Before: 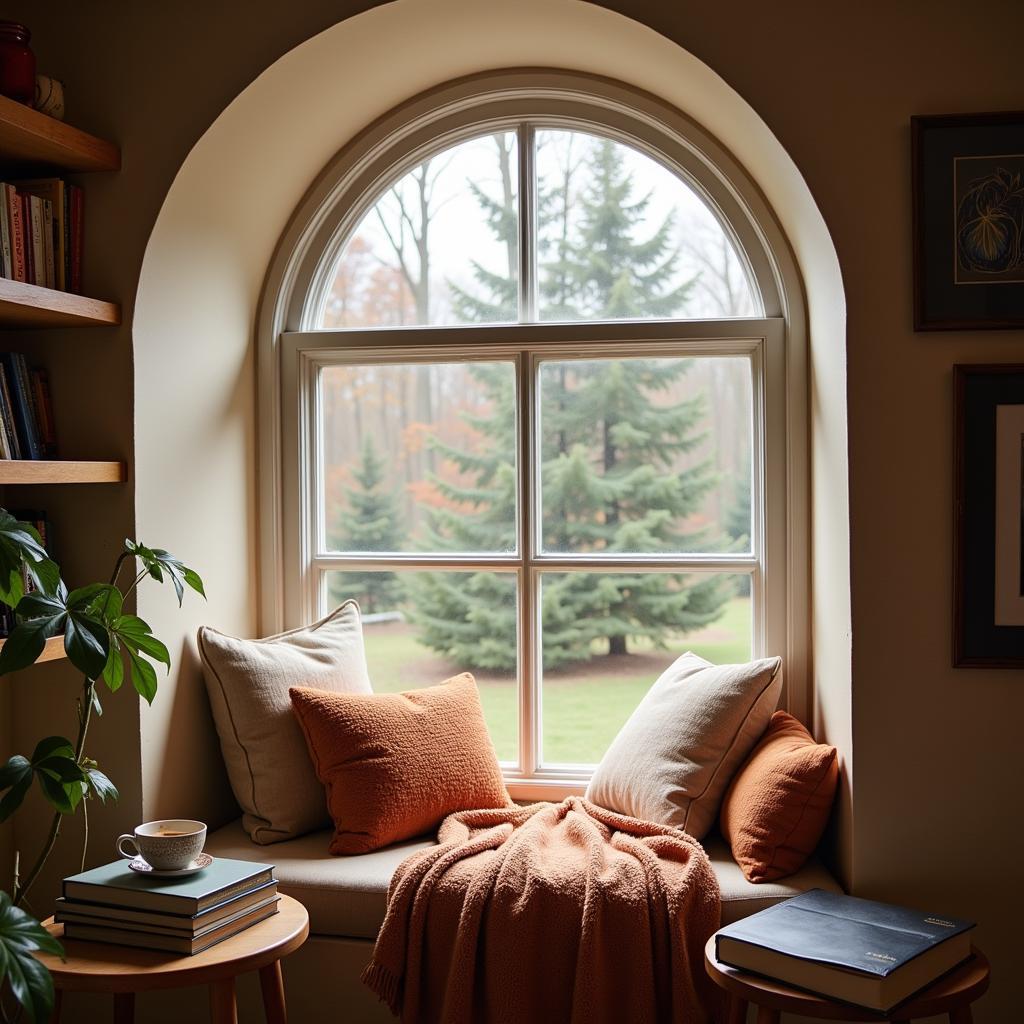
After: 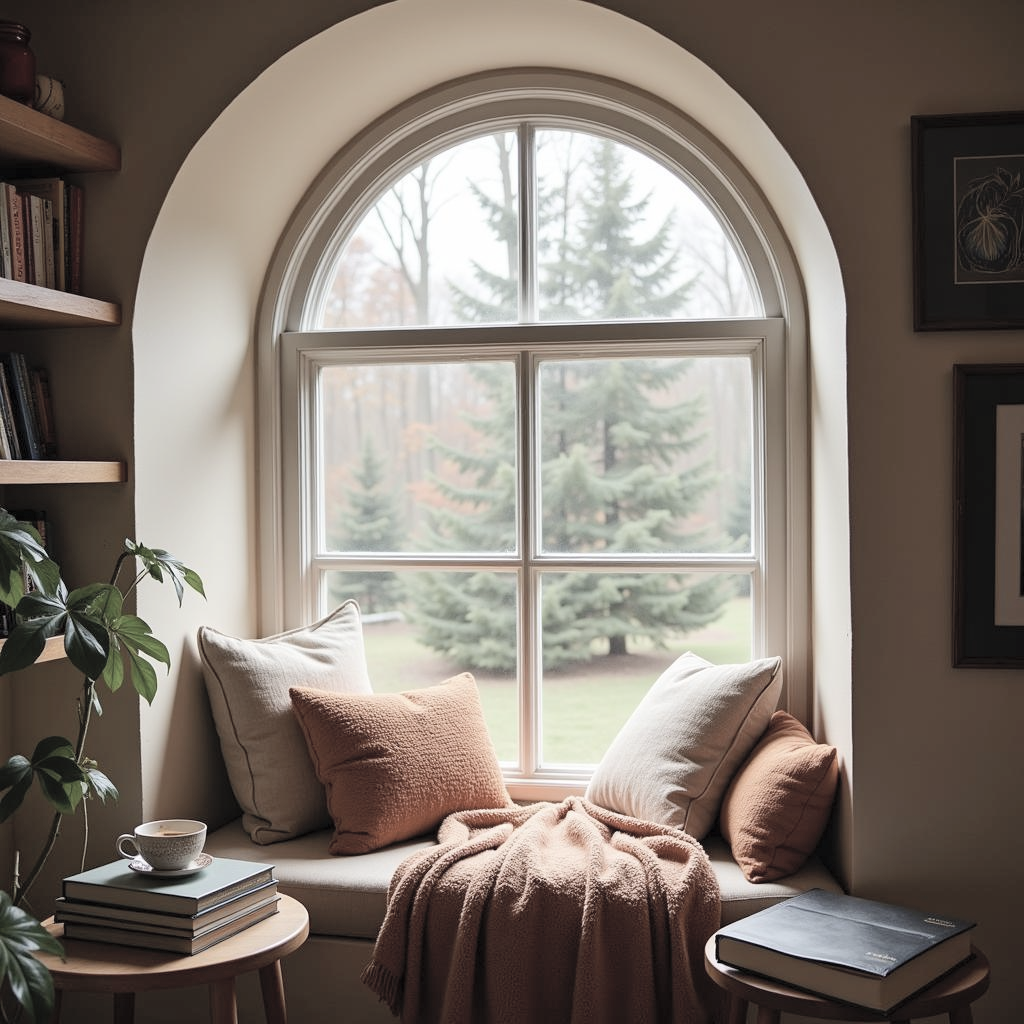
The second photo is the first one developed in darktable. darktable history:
contrast brightness saturation: brightness 0.181, saturation -0.491
tone curve: curves: ch0 [(0, 0) (0.003, 0.003) (0.011, 0.011) (0.025, 0.025) (0.044, 0.044) (0.069, 0.068) (0.1, 0.099) (0.136, 0.134) (0.177, 0.175) (0.224, 0.222) (0.277, 0.274) (0.335, 0.331) (0.399, 0.395) (0.468, 0.463) (0.543, 0.554) (0.623, 0.632) (0.709, 0.716) (0.801, 0.805) (0.898, 0.9) (1, 1)], color space Lab, independent channels, preserve colors none
